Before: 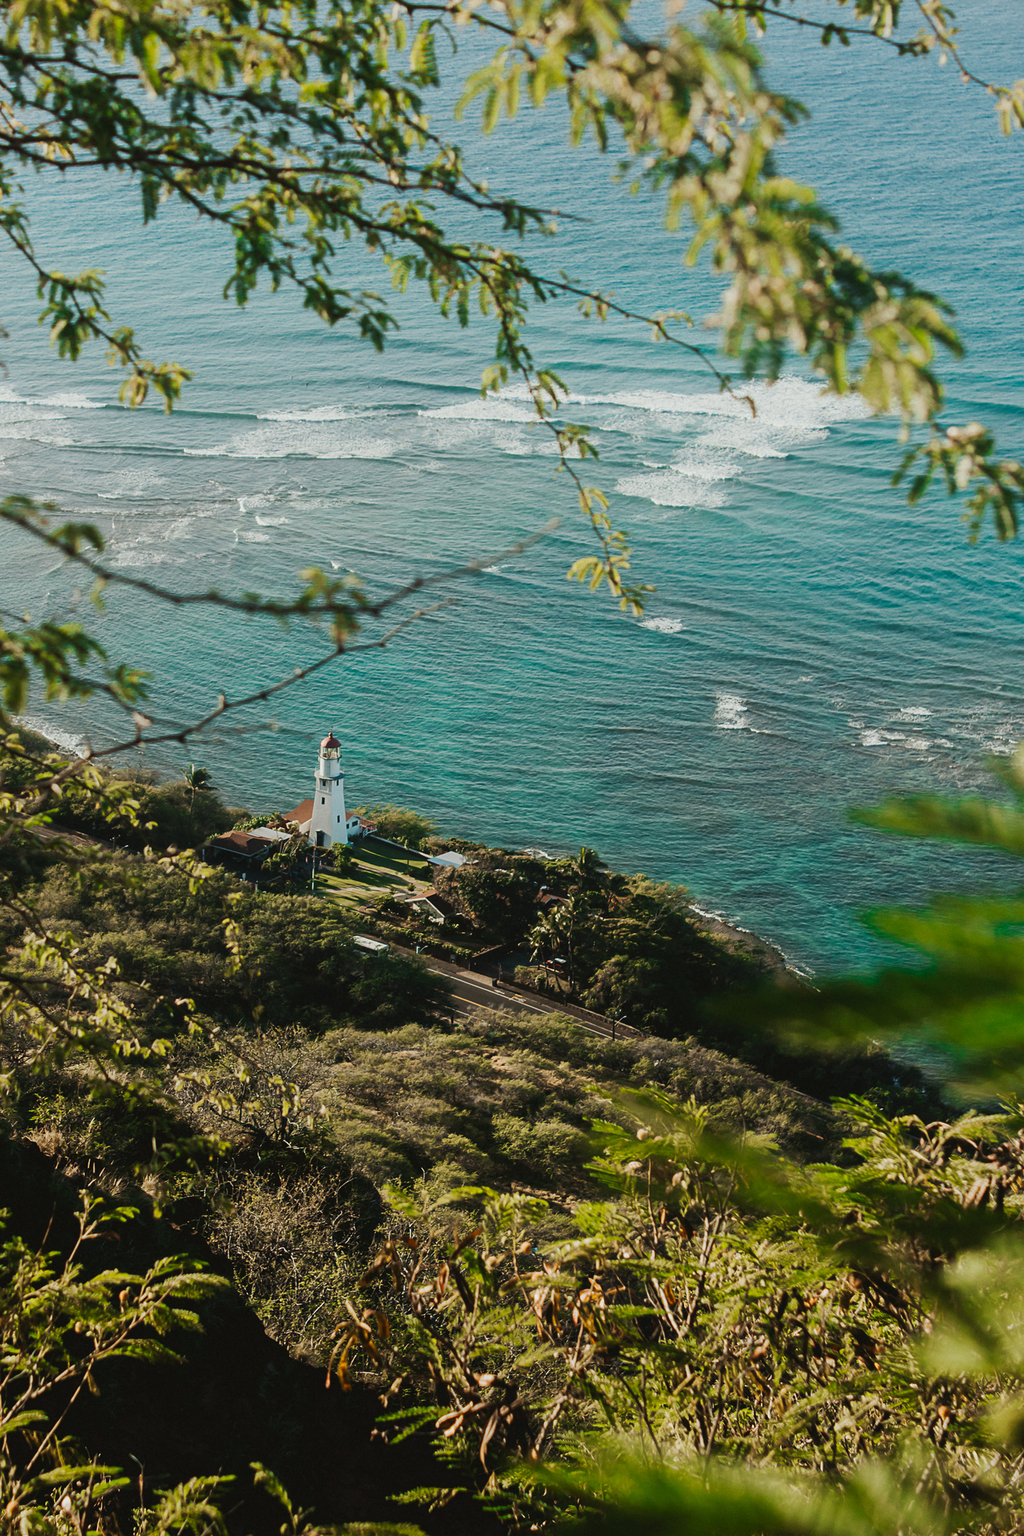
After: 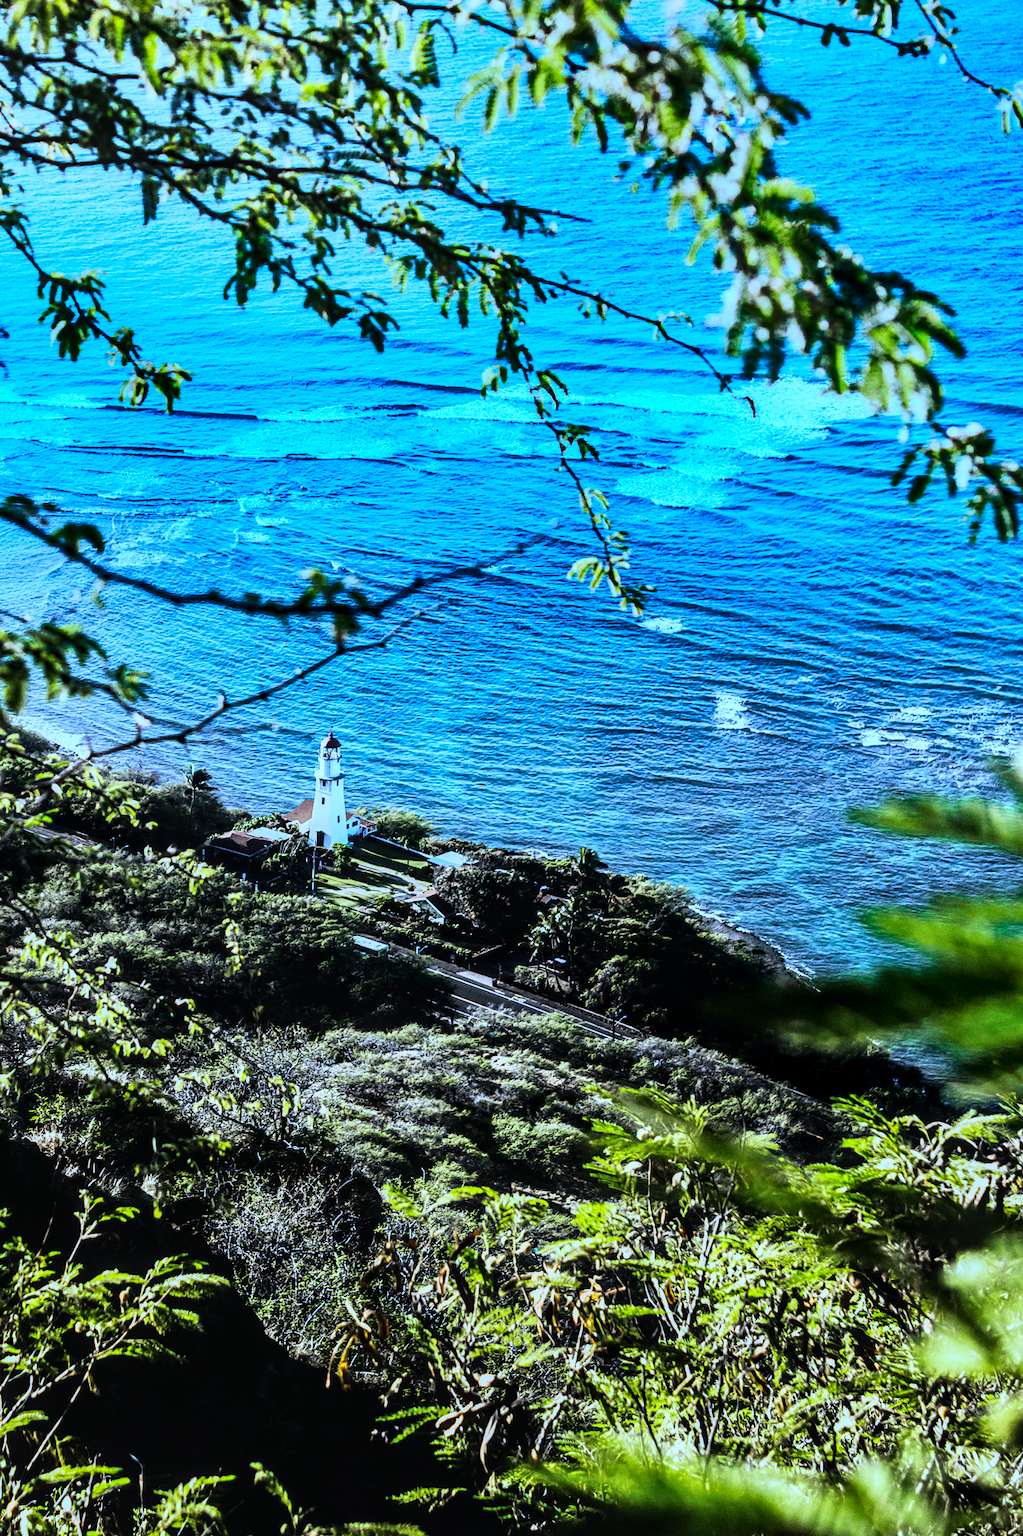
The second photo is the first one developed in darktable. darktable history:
rgb curve: curves: ch0 [(0, 0) (0.21, 0.15) (0.24, 0.21) (0.5, 0.75) (0.75, 0.96) (0.89, 0.99) (1, 1)]; ch1 [(0, 0.02) (0.21, 0.13) (0.25, 0.2) (0.5, 0.67) (0.75, 0.9) (0.89, 0.97) (1, 1)]; ch2 [(0, 0.02) (0.21, 0.13) (0.25, 0.2) (0.5, 0.67) (0.75, 0.9) (0.89, 0.97) (1, 1)], compensate middle gray true
local contrast: detail 130%
shadows and highlights: shadows 20.91, highlights -82.73, soften with gaussian
white balance: red 0.766, blue 1.537
